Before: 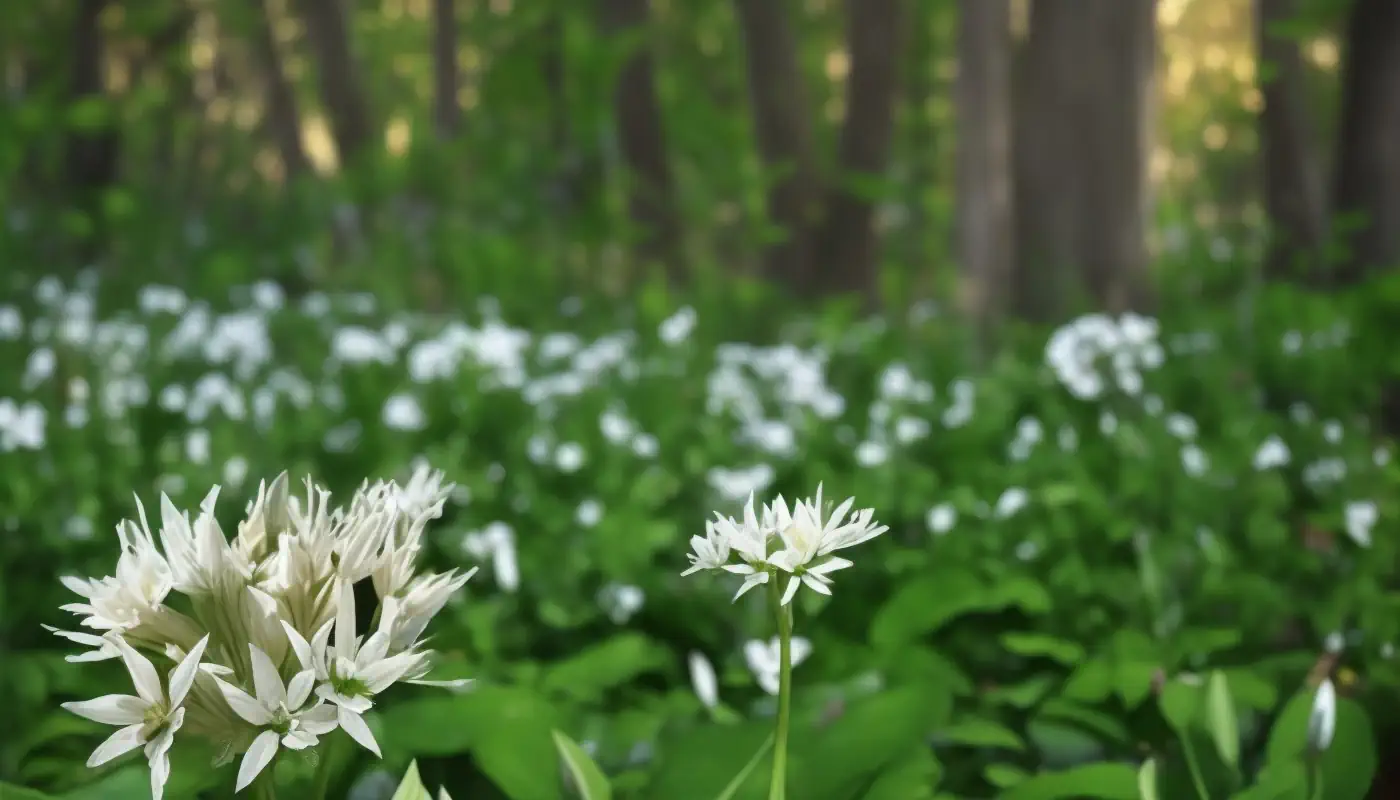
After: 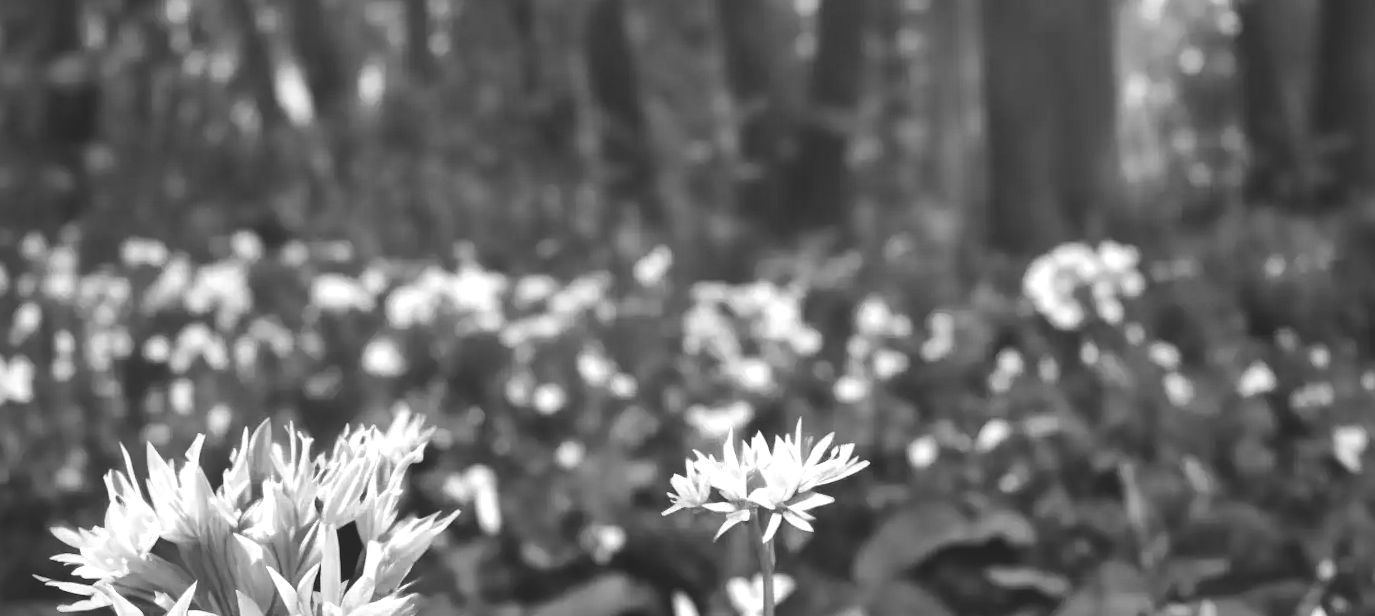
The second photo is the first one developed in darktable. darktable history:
tone equalizer: -8 EV -0.417 EV, -7 EV -0.389 EV, -6 EV -0.333 EV, -5 EV -0.222 EV, -3 EV 0.222 EV, -2 EV 0.333 EV, -1 EV 0.389 EV, +0 EV 0.417 EV, edges refinement/feathering 500, mask exposure compensation -1.57 EV, preserve details no
crop and rotate: top 5.667%, bottom 14.937%
monochrome: size 1
white balance: red 1.05, blue 1.072
local contrast: mode bilateral grid, contrast 20, coarseness 50, detail 144%, midtone range 0.2
rotate and perspective: rotation -1.32°, lens shift (horizontal) -0.031, crop left 0.015, crop right 0.985, crop top 0.047, crop bottom 0.982
exposure: black level correction -0.023, exposure -0.039 EV, compensate highlight preservation false
